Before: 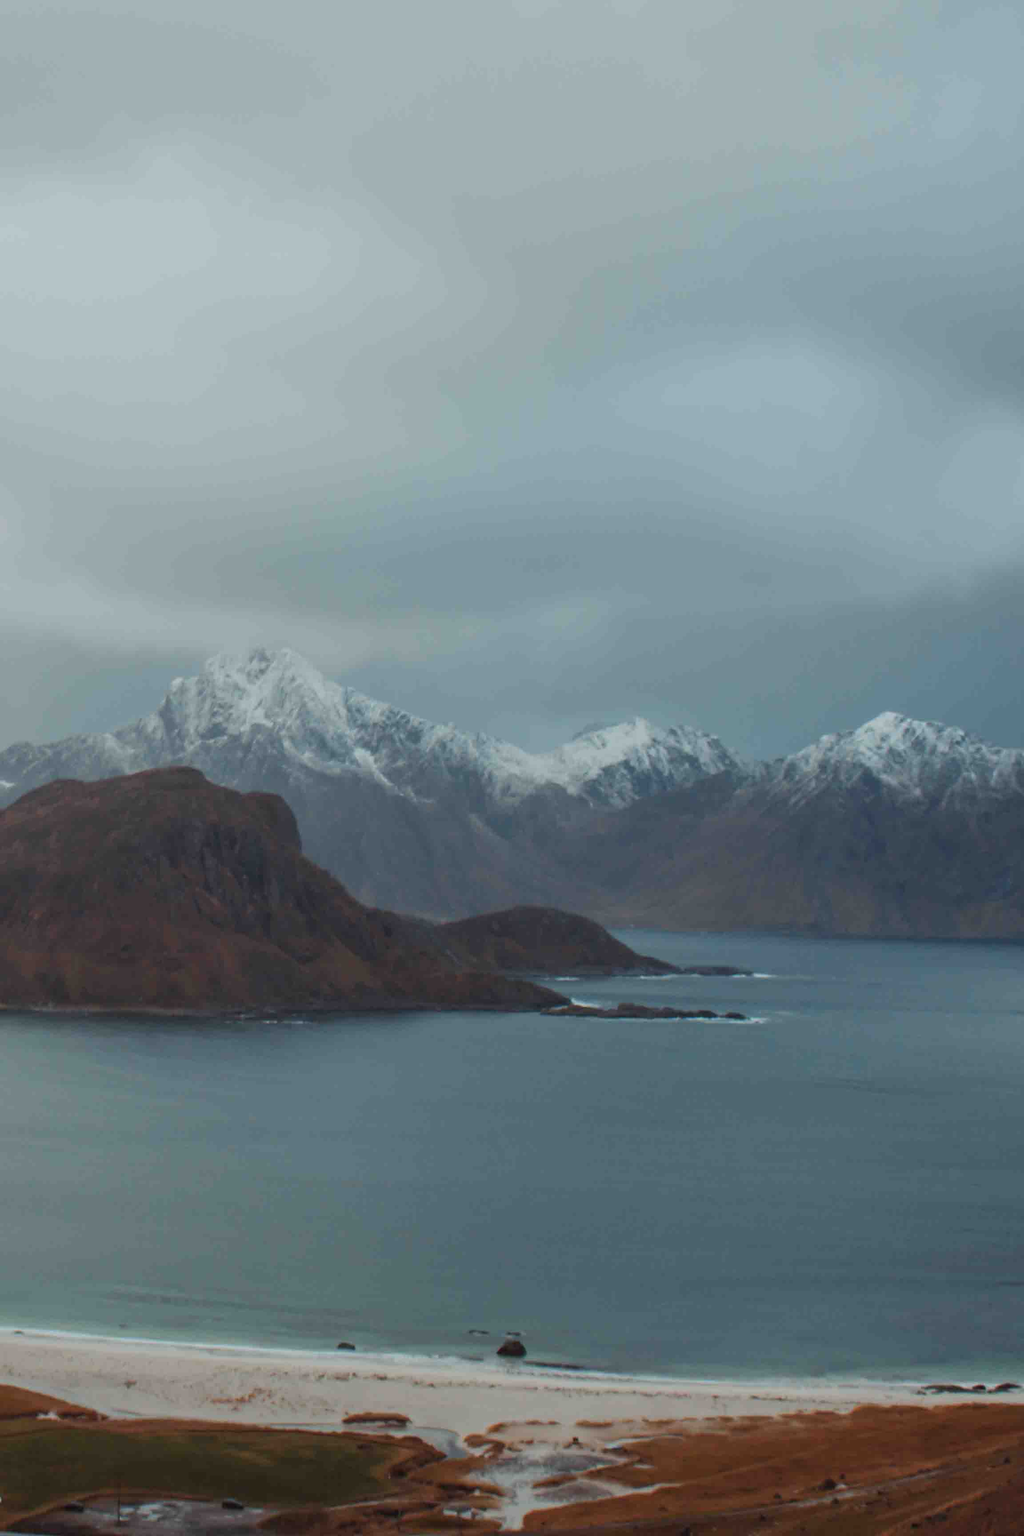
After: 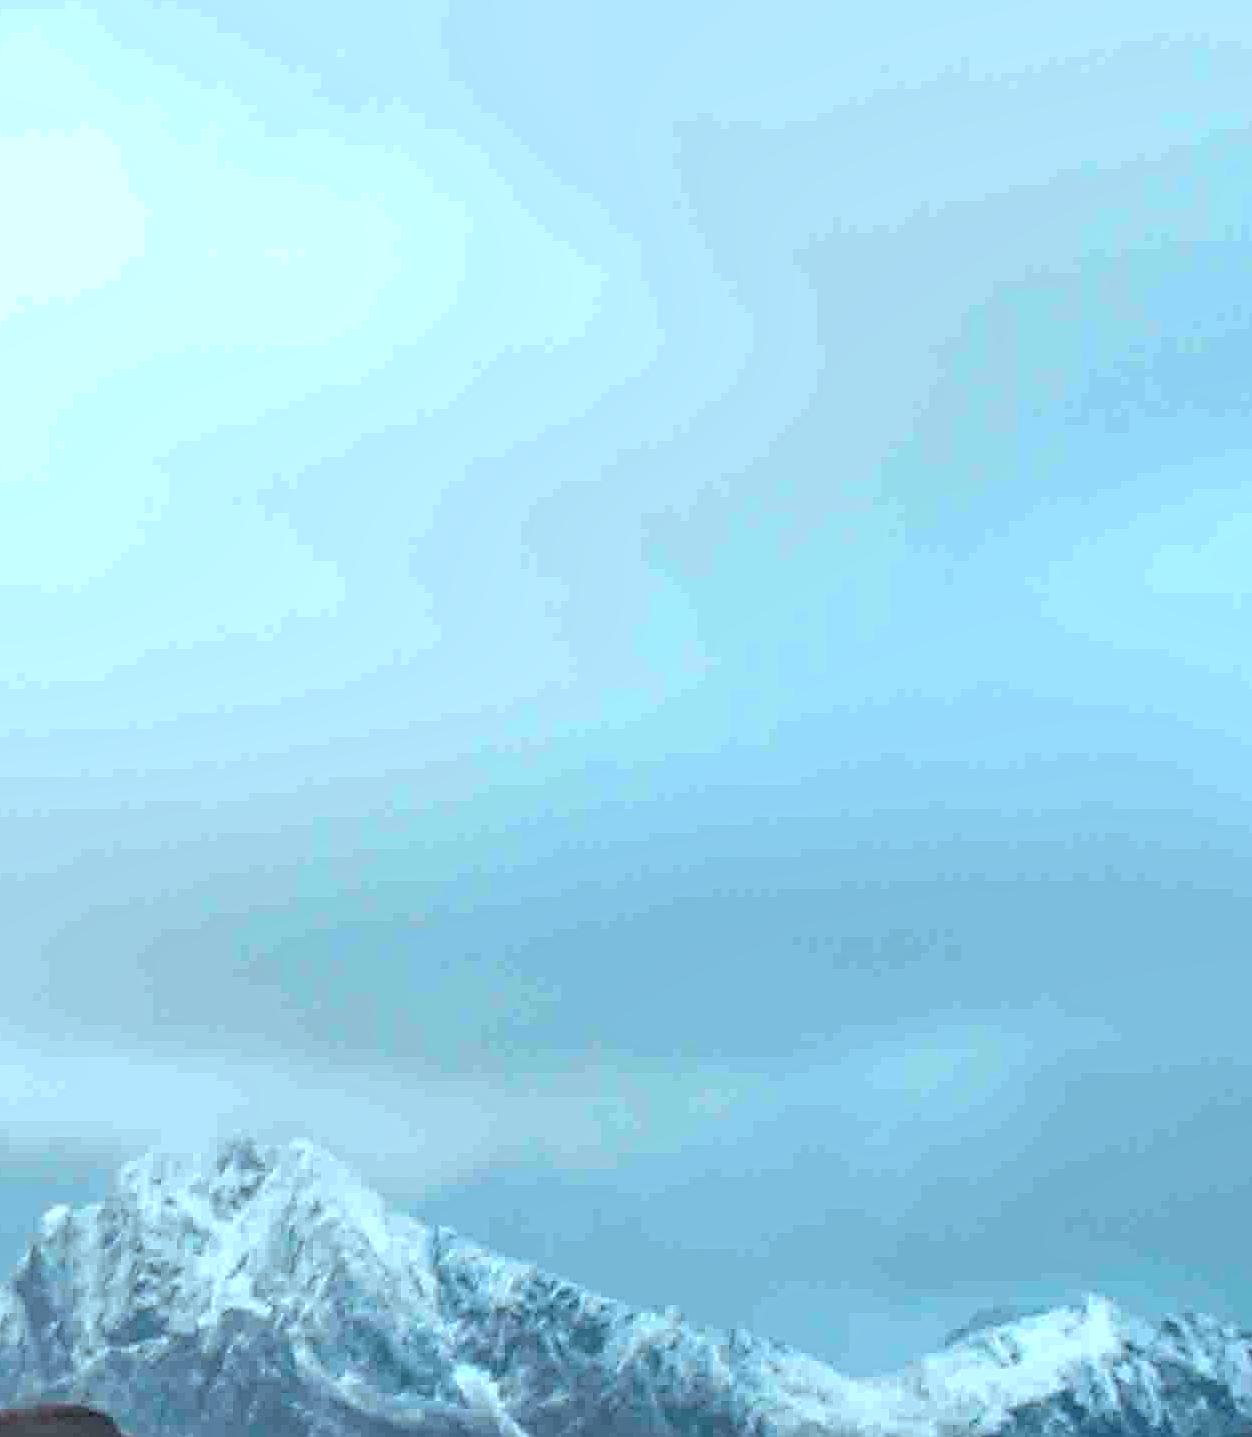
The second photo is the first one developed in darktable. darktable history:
color calibration: illuminant as shot in camera, x 0.359, y 0.362, temperature 4566.69 K
shadows and highlights: radius 45, white point adjustment 6.75, compress 79.45%, soften with gaussian
local contrast: on, module defaults
sharpen: on, module defaults
haze removal: strength 0.304, distance 0.256, compatibility mode true, adaptive false
exposure: black level correction 0, exposure 0.701 EV, compensate exposure bias true, compensate highlight preservation false
color correction: highlights a* -4.2, highlights b* -10.79
crop: left 14.901%, top 9.241%, right 30.742%, bottom 49.159%
